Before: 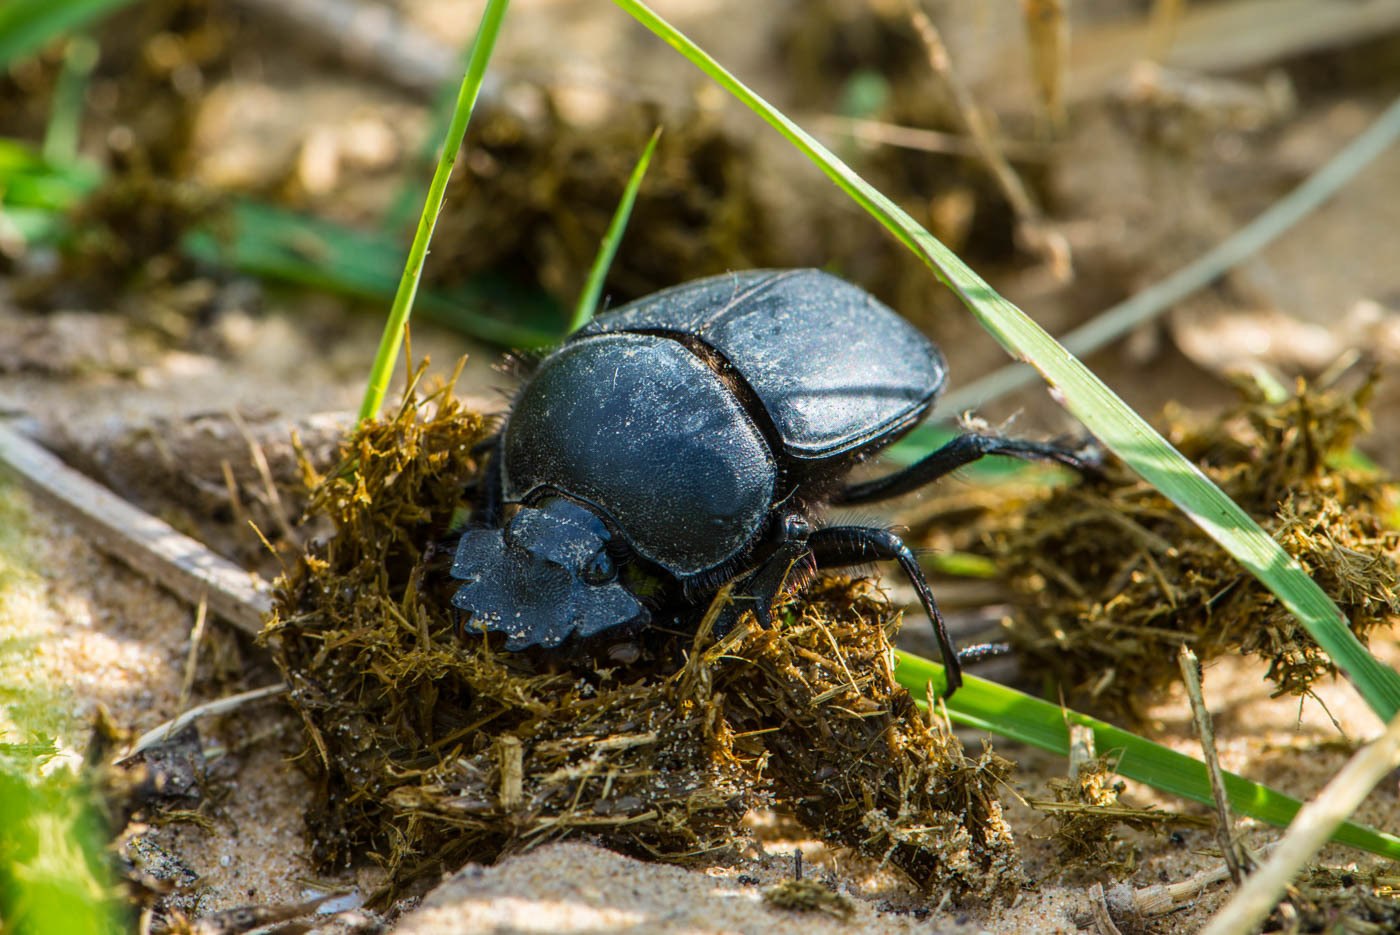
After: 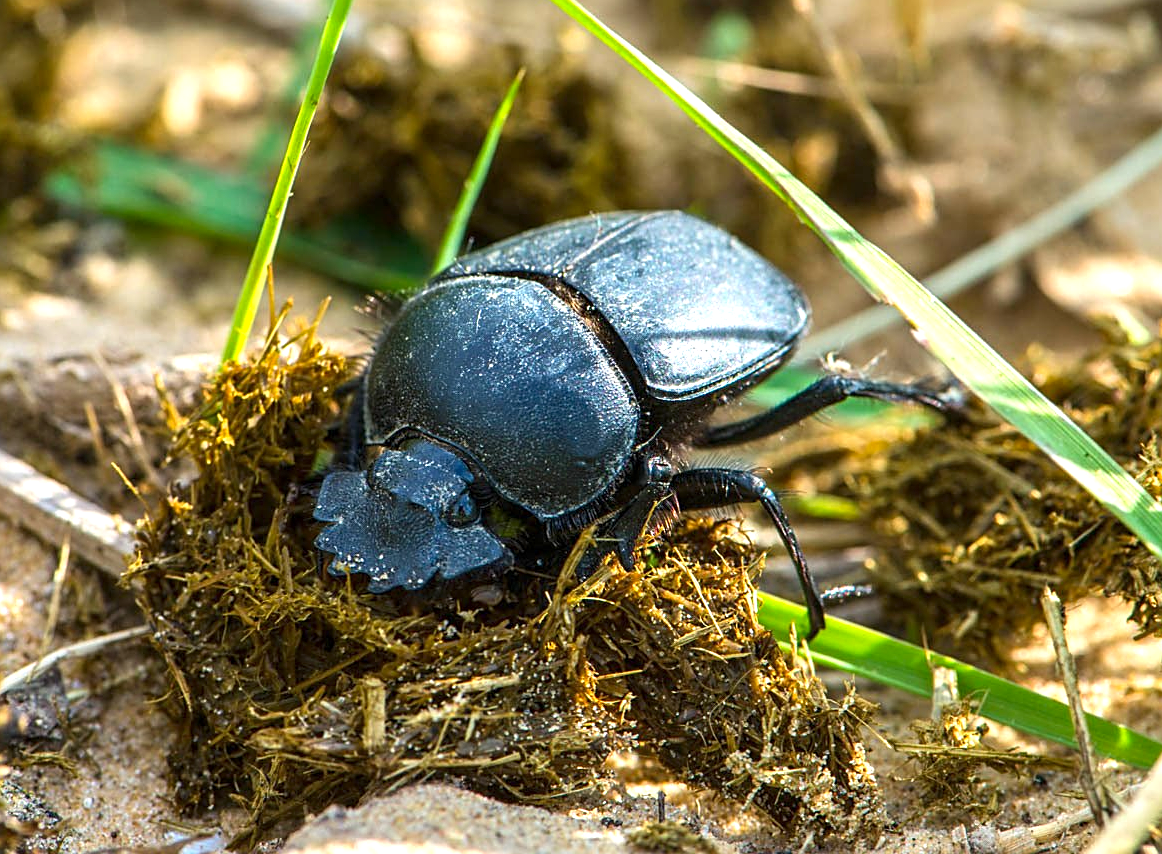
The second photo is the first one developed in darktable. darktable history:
exposure: exposure 1 EV, compensate highlight preservation false
shadows and highlights: radius 121.02, shadows 21.45, white point adjustment -9.68, highlights -13.6, soften with gaussian
sharpen: on, module defaults
crop: left 9.81%, top 6.303%, right 7.133%, bottom 2.314%
